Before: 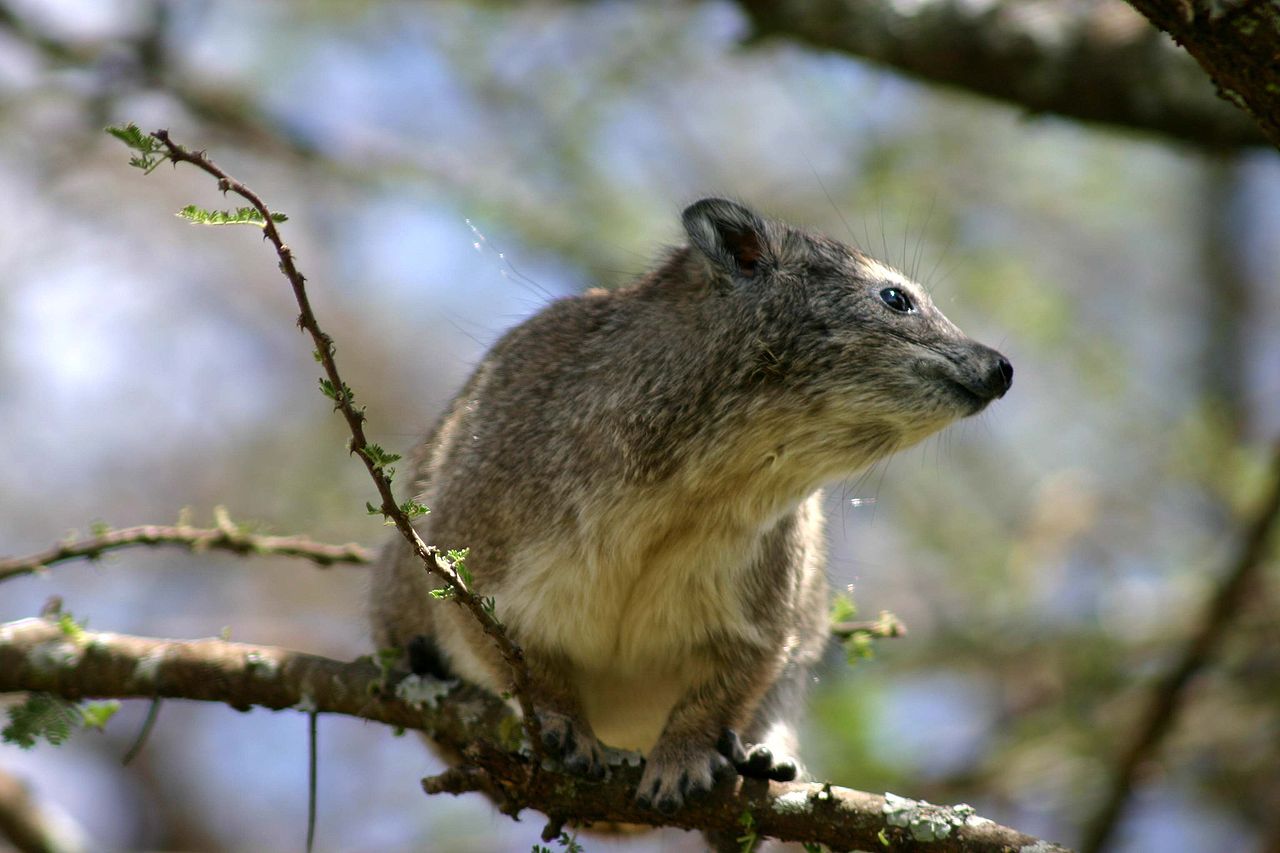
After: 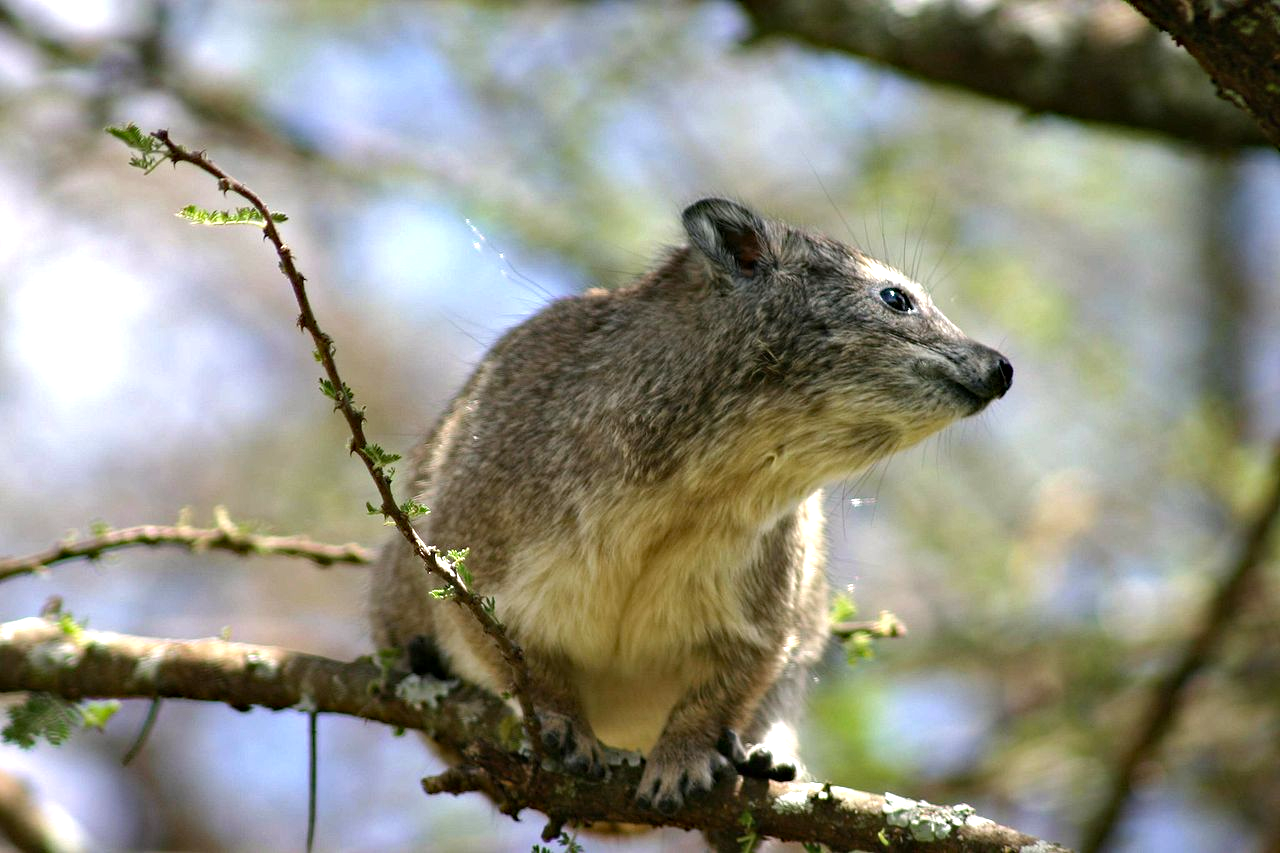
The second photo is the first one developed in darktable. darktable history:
contrast brightness saturation: saturation -0.05
haze removal: compatibility mode true, adaptive false
exposure: black level correction 0, exposure 0.6 EV, compensate highlight preservation false
